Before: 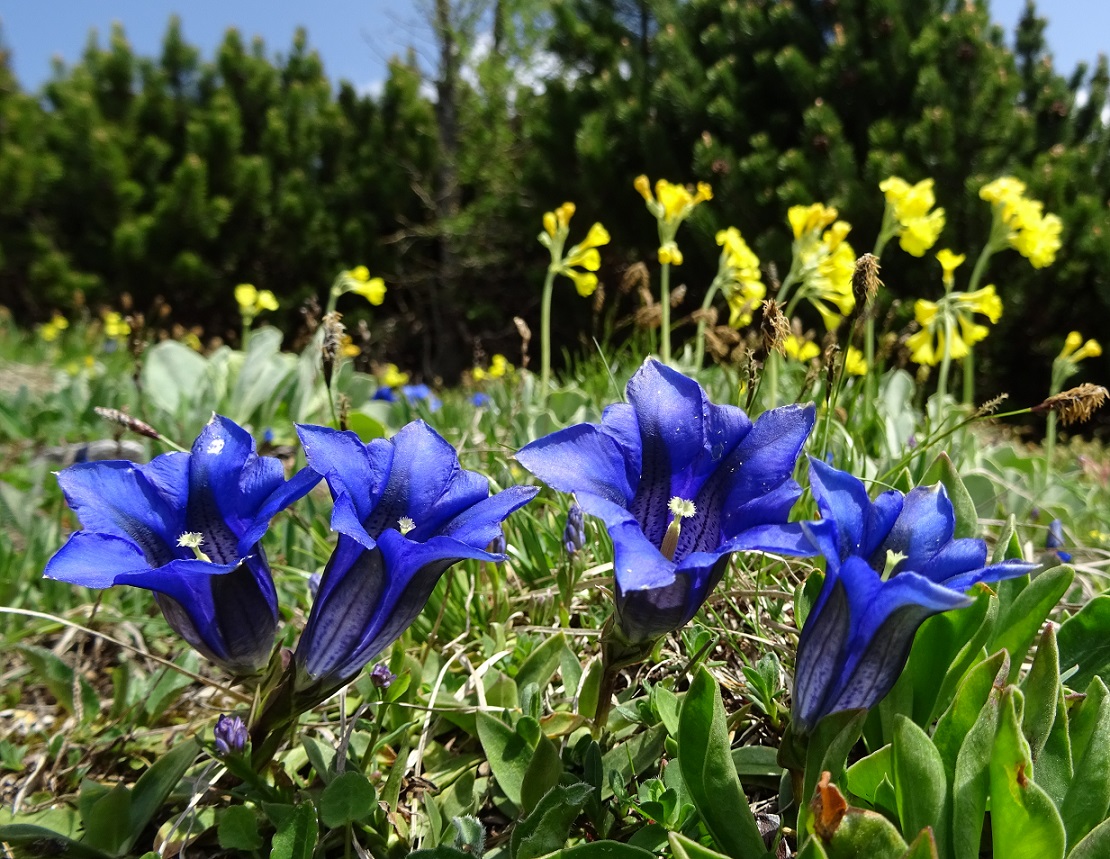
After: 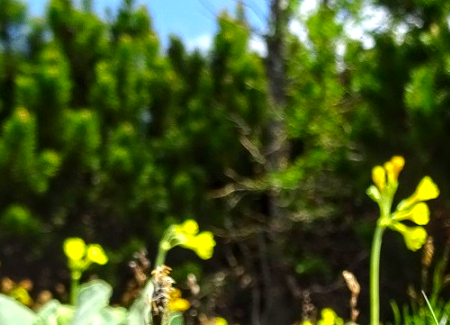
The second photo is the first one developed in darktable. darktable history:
local contrast: on, module defaults
exposure: exposure 0.7 EV, compensate highlight preservation false
contrast brightness saturation: saturation 0.5
crop: left 15.452%, top 5.459%, right 43.956%, bottom 56.62%
tone equalizer: on, module defaults
